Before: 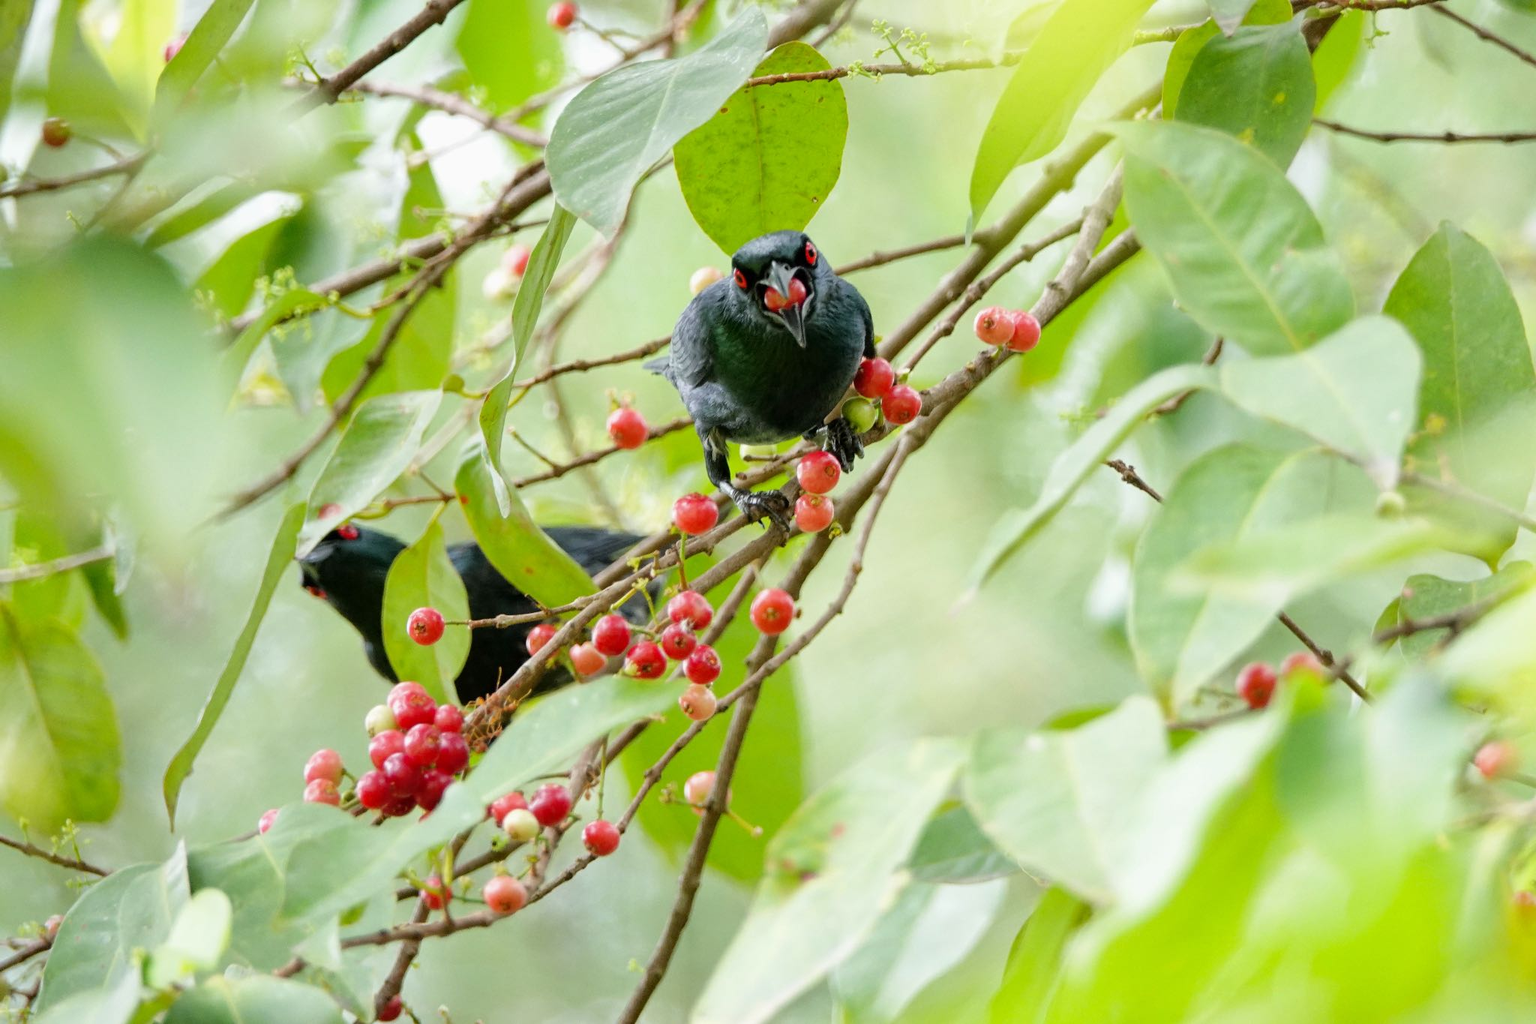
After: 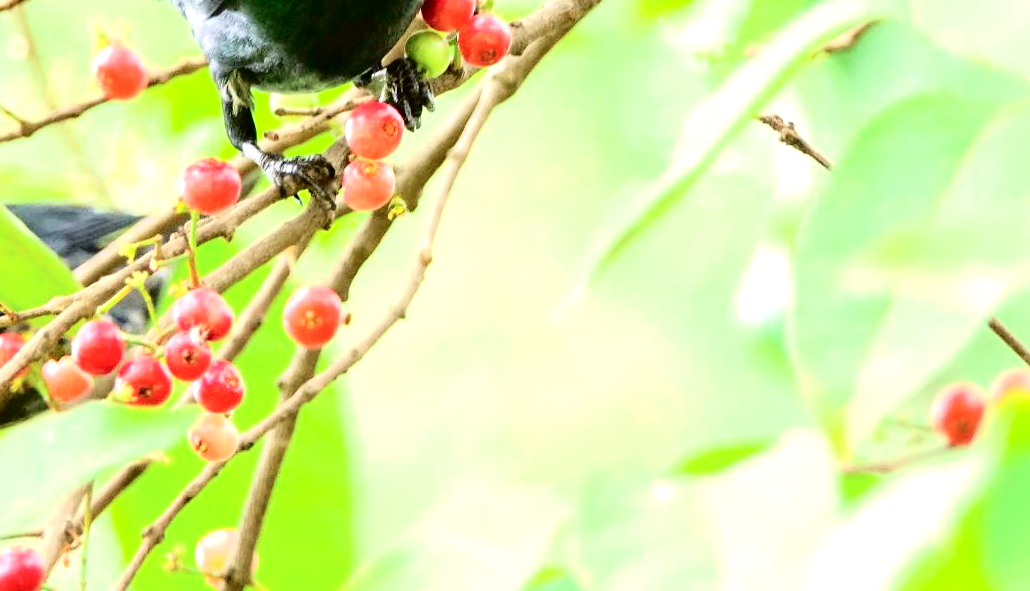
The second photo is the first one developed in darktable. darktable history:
exposure: exposure 1 EV, compensate highlight preservation false
crop: left 35.03%, top 36.625%, right 14.663%, bottom 20.057%
tone curve: curves: ch0 [(0, 0.011) (0.053, 0.026) (0.174, 0.115) (0.398, 0.444) (0.673, 0.775) (0.829, 0.906) (0.991, 0.981)]; ch1 [(0, 0) (0.264, 0.22) (0.407, 0.373) (0.463, 0.457) (0.492, 0.501) (0.512, 0.513) (0.54, 0.543) (0.585, 0.617) (0.659, 0.686) (0.78, 0.8) (1, 1)]; ch2 [(0, 0) (0.438, 0.449) (0.473, 0.469) (0.503, 0.5) (0.523, 0.534) (0.562, 0.591) (0.612, 0.627) (0.701, 0.707) (1, 1)], color space Lab, independent channels, preserve colors none
